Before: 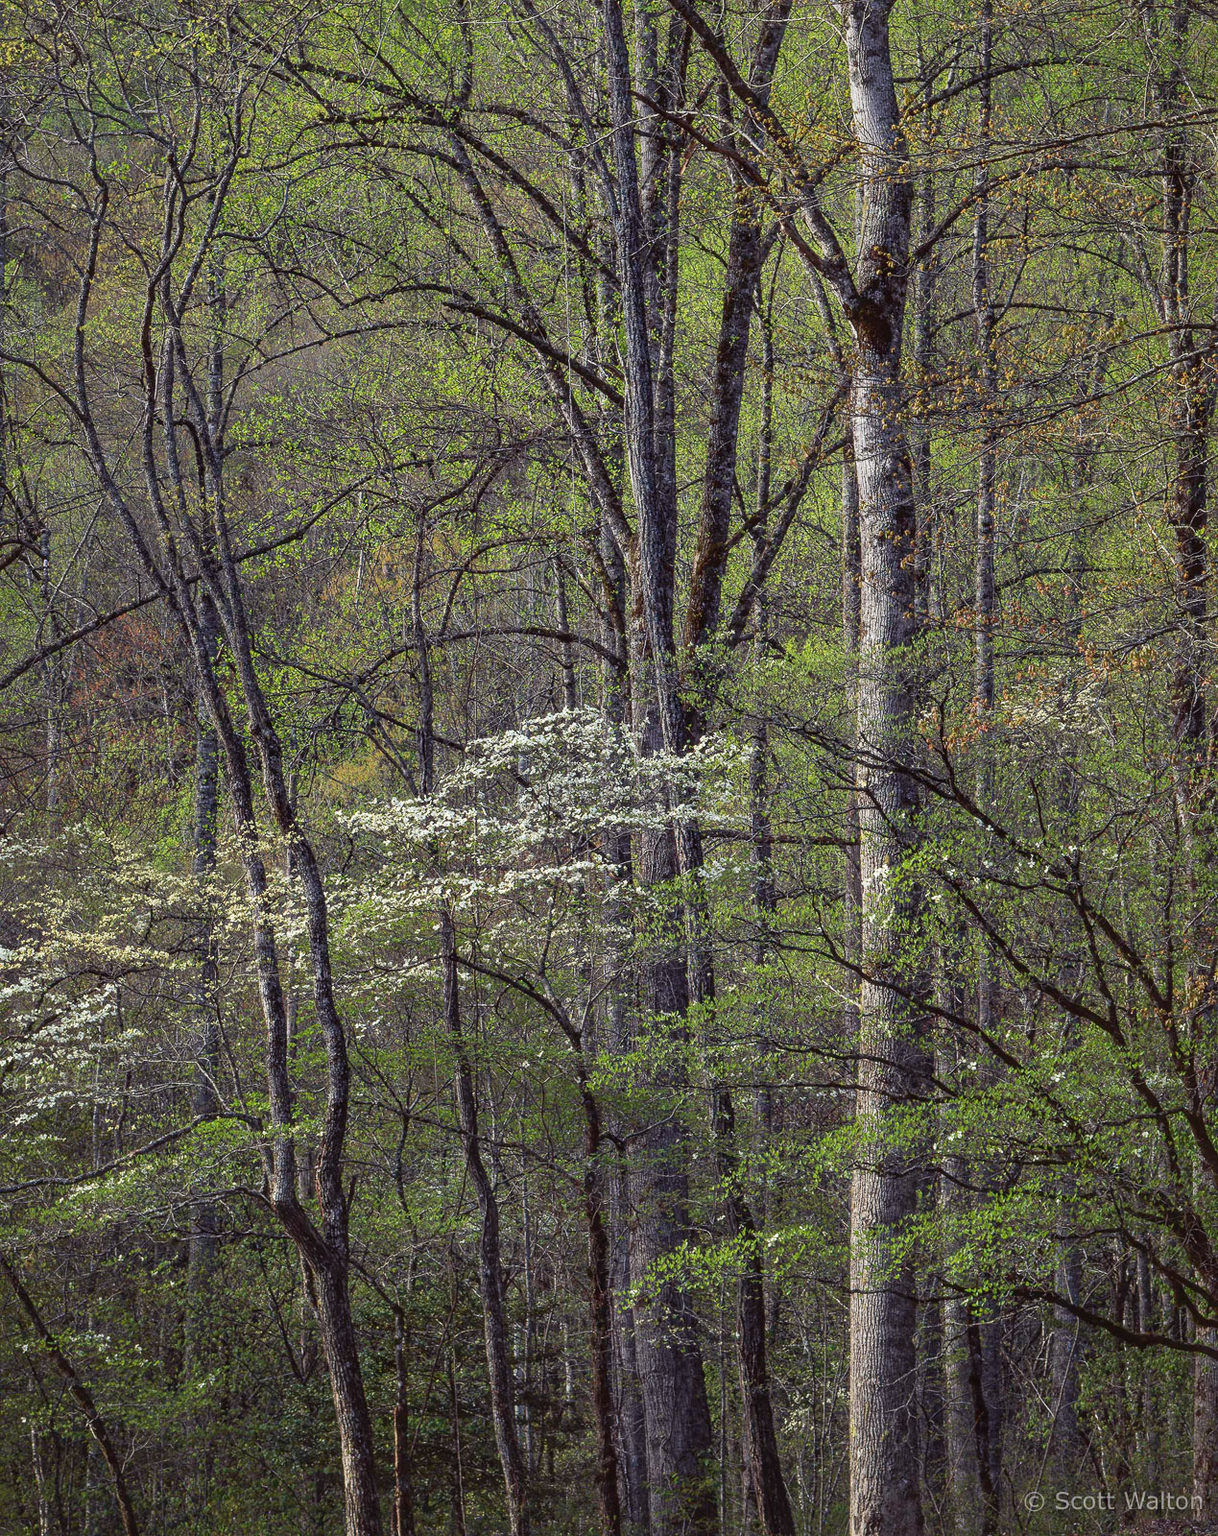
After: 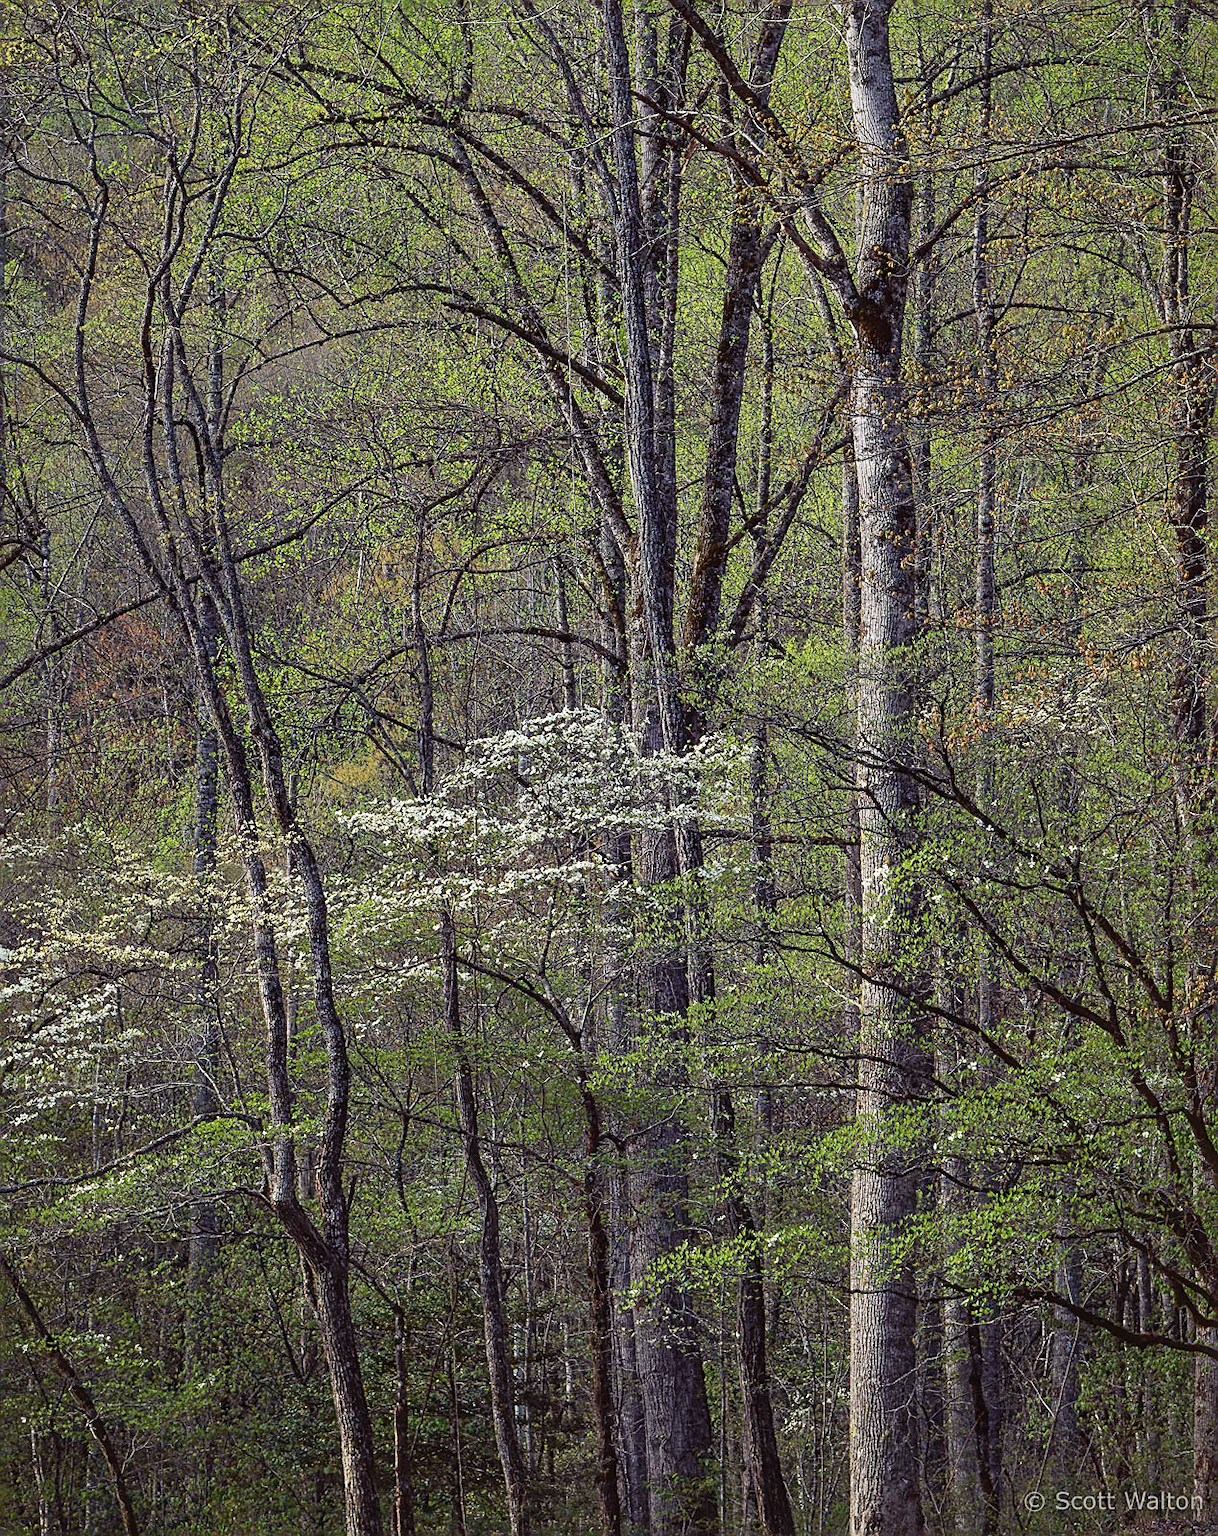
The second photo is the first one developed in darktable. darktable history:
sharpen: on, module defaults
tone curve: curves: ch0 [(0, 0.013) (0.036, 0.035) (0.274, 0.288) (0.504, 0.536) (0.844, 0.84) (1, 0.97)]; ch1 [(0, 0) (0.389, 0.403) (0.462, 0.48) (0.499, 0.5) (0.522, 0.534) (0.567, 0.588) (0.626, 0.645) (0.749, 0.781) (1, 1)]; ch2 [(0, 0) (0.457, 0.486) (0.5, 0.501) (0.533, 0.539) (0.599, 0.6) (0.704, 0.732) (1, 1)], preserve colors none
